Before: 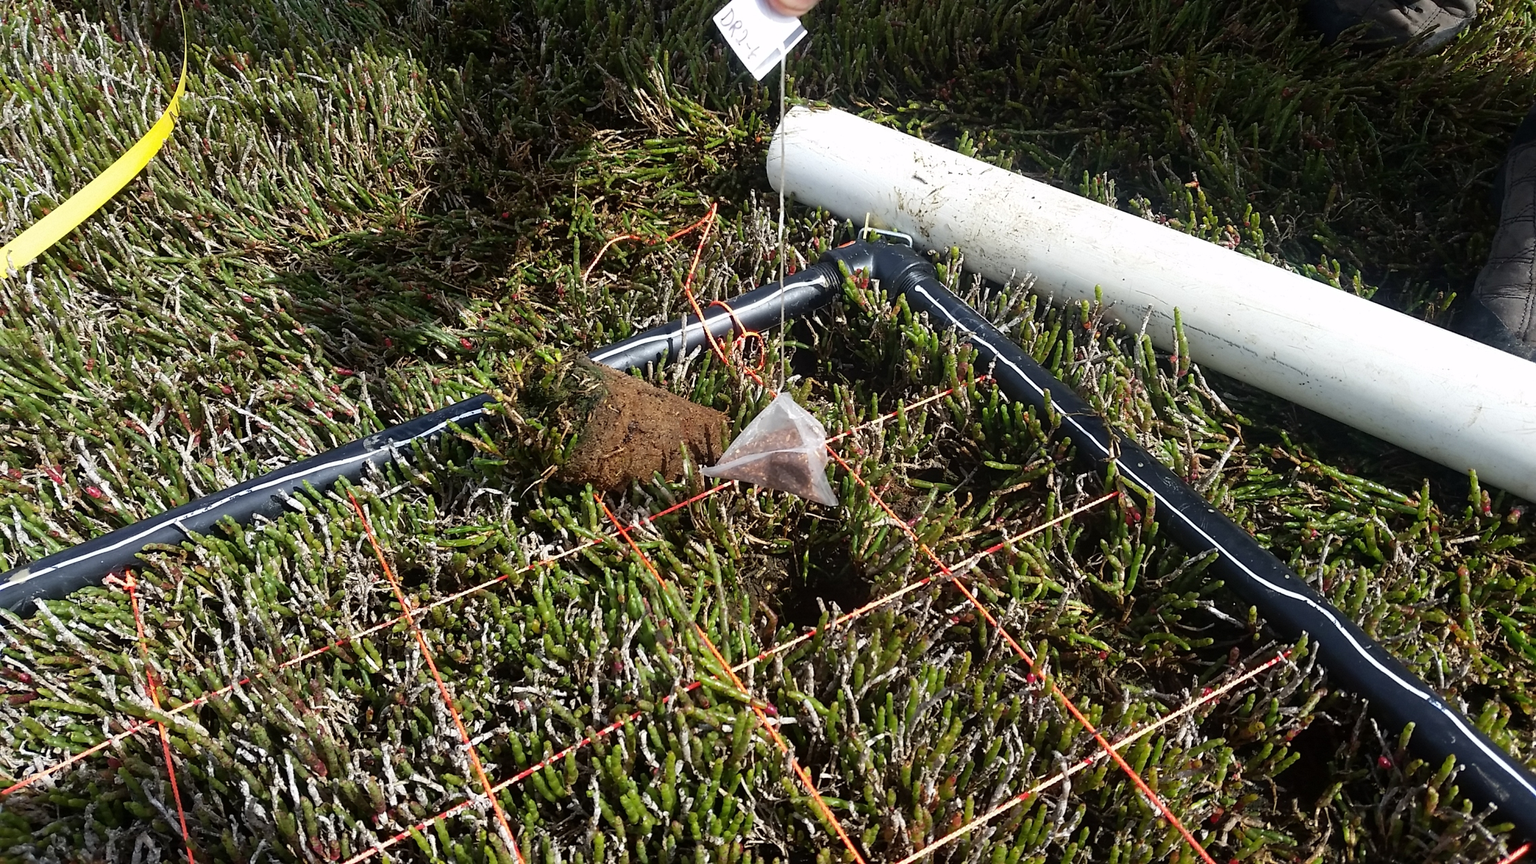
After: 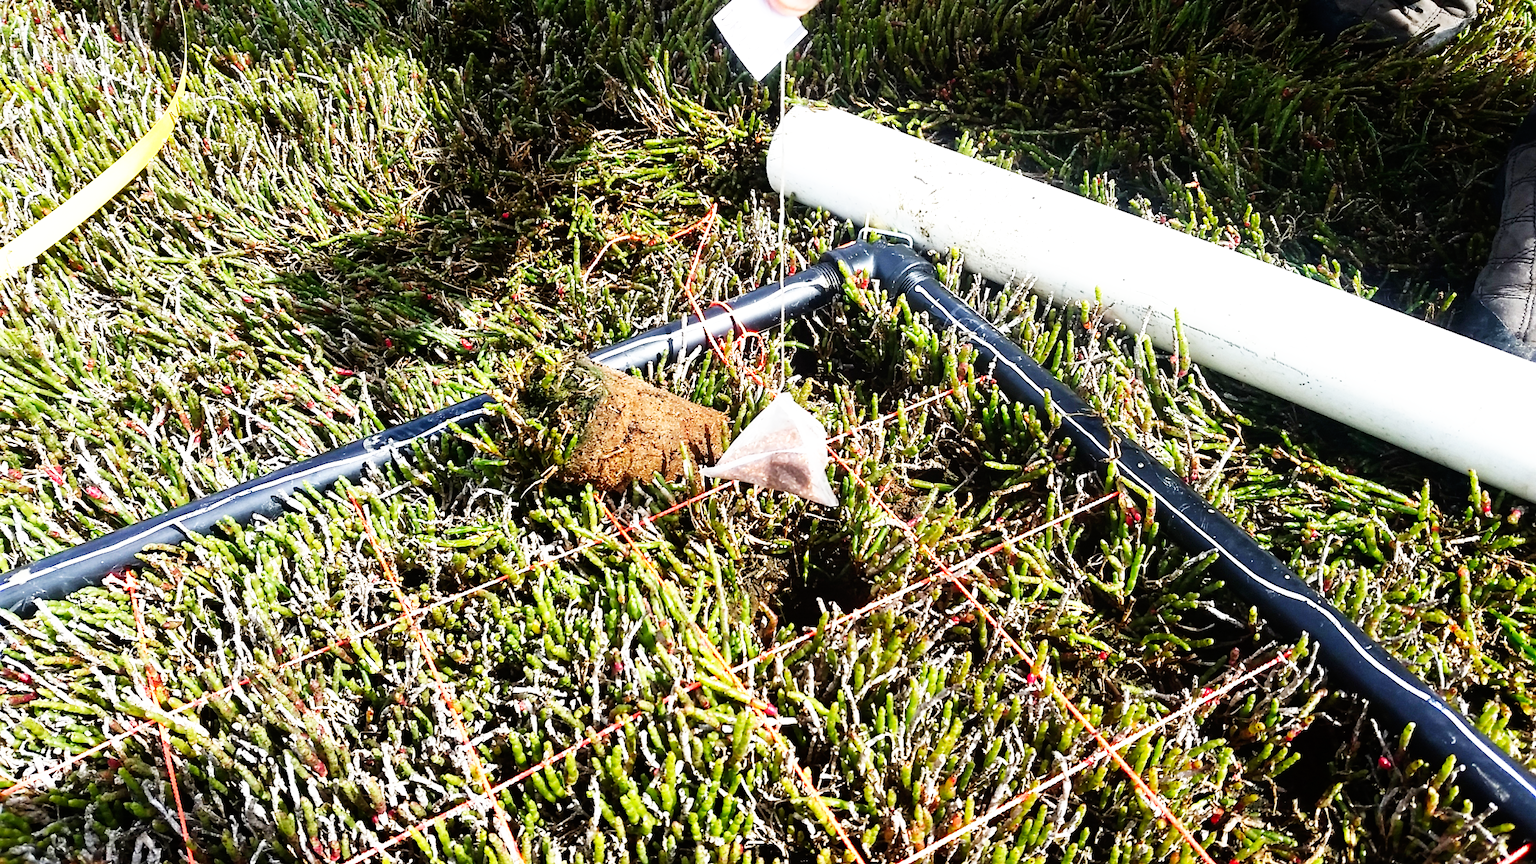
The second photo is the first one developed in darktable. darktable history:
exposure: black level correction 0.001, exposure 0.5 EV, compensate exposure bias true, compensate highlight preservation false
base curve: curves: ch0 [(0, 0) (0.007, 0.004) (0.027, 0.03) (0.046, 0.07) (0.207, 0.54) (0.442, 0.872) (0.673, 0.972) (1, 1)], preserve colors none
